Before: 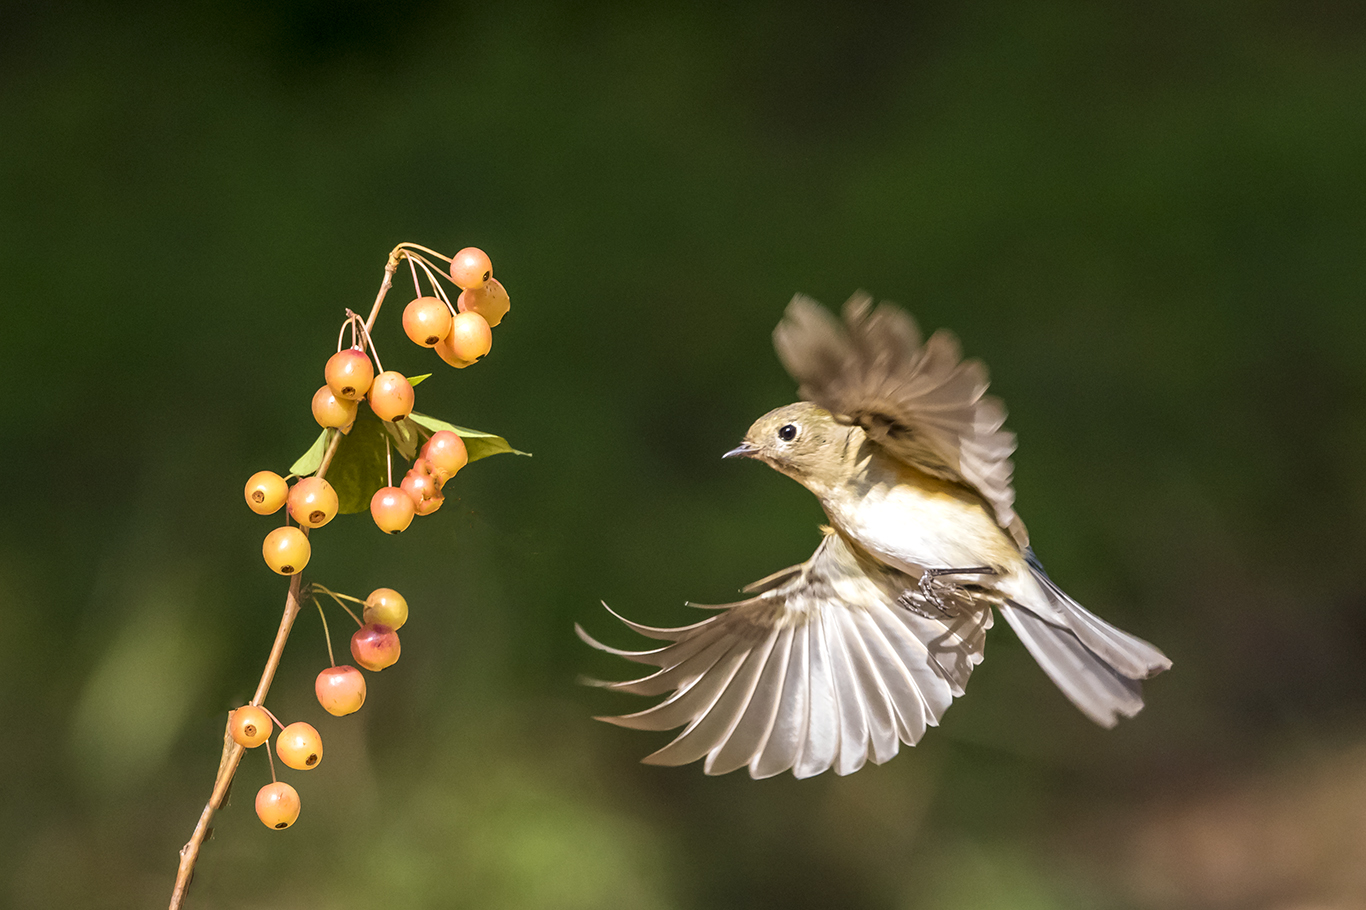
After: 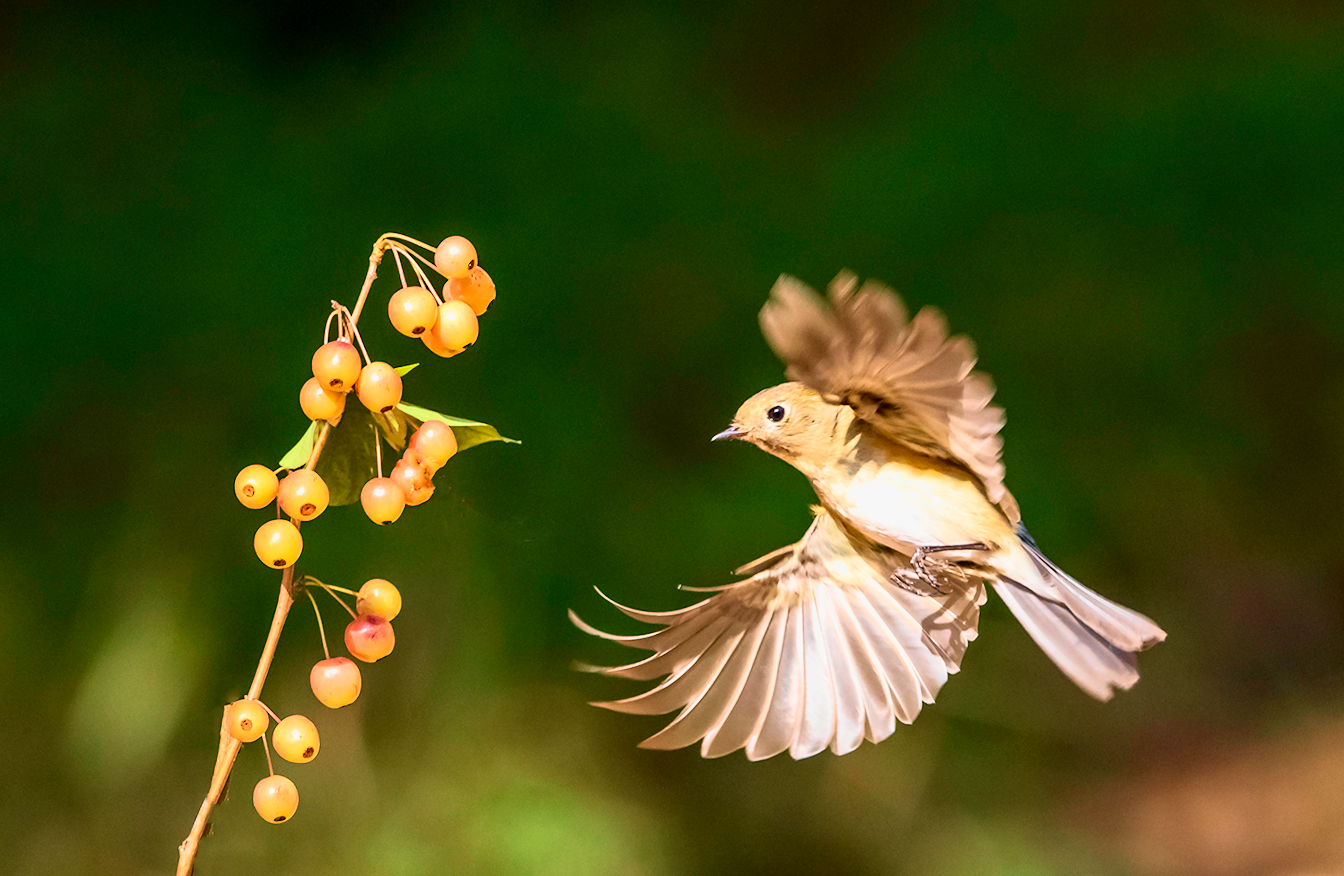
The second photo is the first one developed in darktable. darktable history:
rotate and perspective: rotation -1.42°, crop left 0.016, crop right 0.984, crop top 0.035, crop bottom 0.965
tone curve: curves: ch0 [(0, 0) (0.091, 0.075) (0.389, 0.441) (0.696, 0.808) (0.844, 0.908) (0.909, 0.942) (1, 0.973)]; ch1 [(0, 0) (0.437, 0.404) (0.48, 0.486) (0.5, 0.5) (0.529, 0.556) (0.58, 0.606) (0.616, 0.654) (1, 1)]; ch2 [(0, 0) (0.442, 0.415) (0.5, 0.5) (0.535, 0.567) (0.585, 0.632) (1, 1)], color space Lab, independent channels, preserve colors none
